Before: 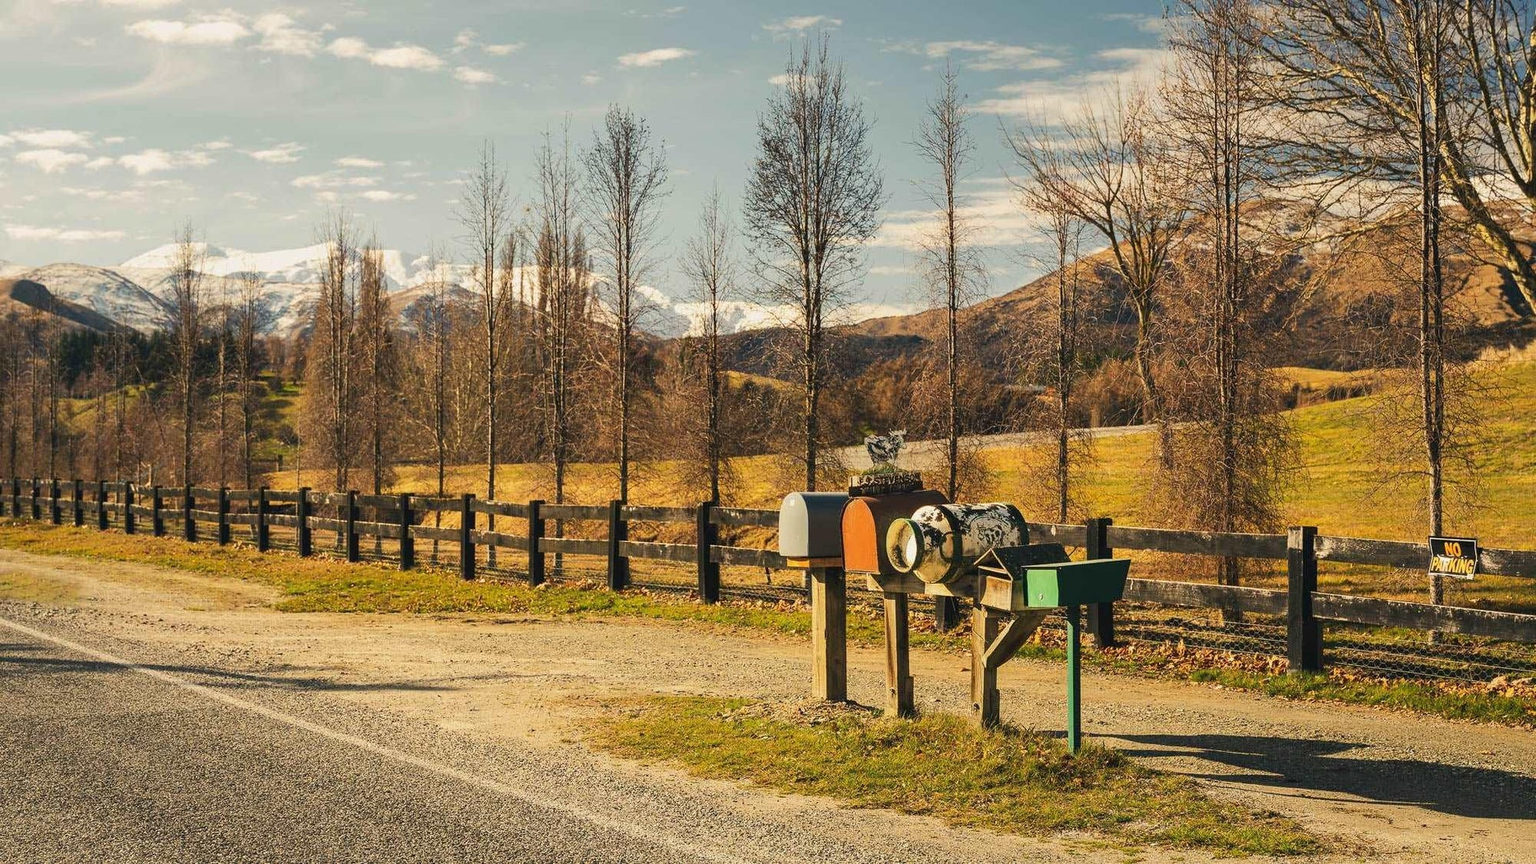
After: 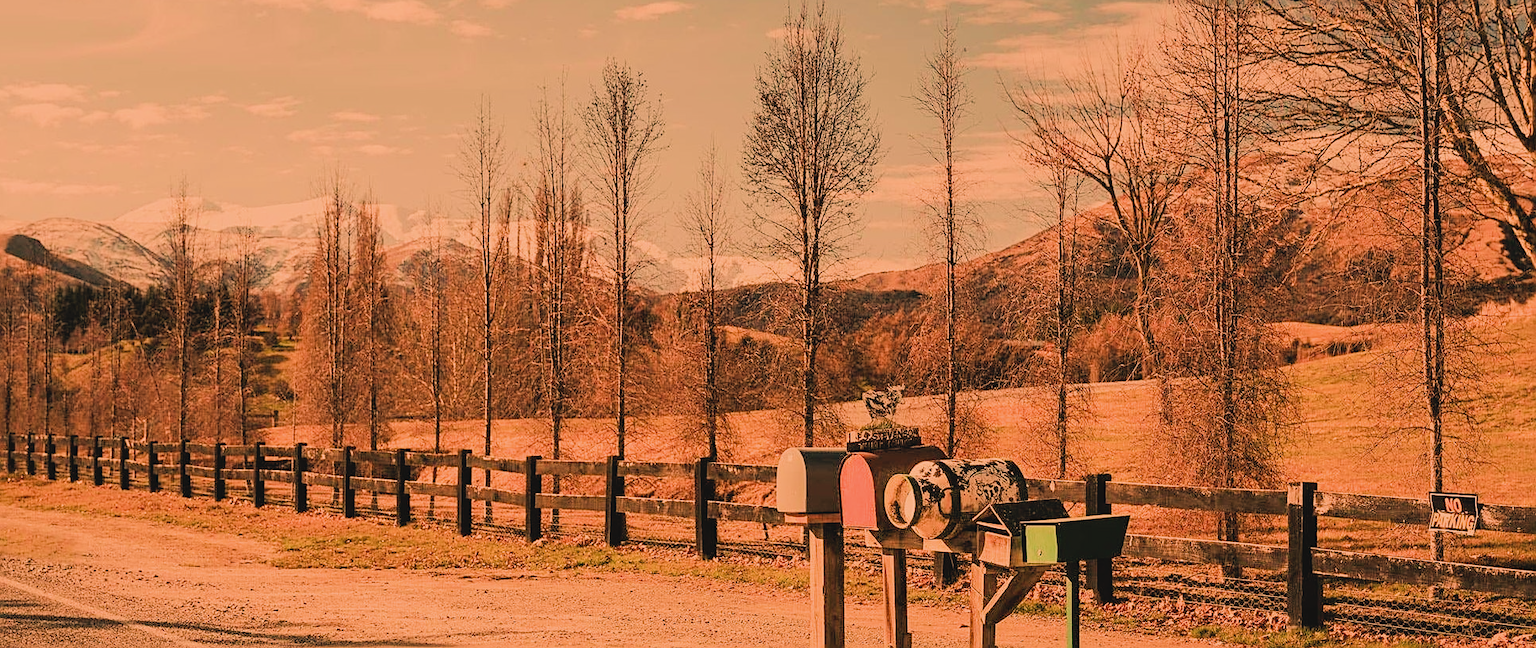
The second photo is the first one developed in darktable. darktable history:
white balance: red 1.467, blue 0.684
crop: left 0.387%, top 5.469%, bottom 19.809%
color correction: highlights a* 3.84, highlights b* 5.07
filmic rgb: black relative exposure -9.22 EV, white relative exposure 6.77 EV, hardness 3.07, contrast 1.05
sharpen: on, module defaults
tone equalizer: on, module defaults
contrast brightness saturation: contrast -0.1, saturation -0.1
